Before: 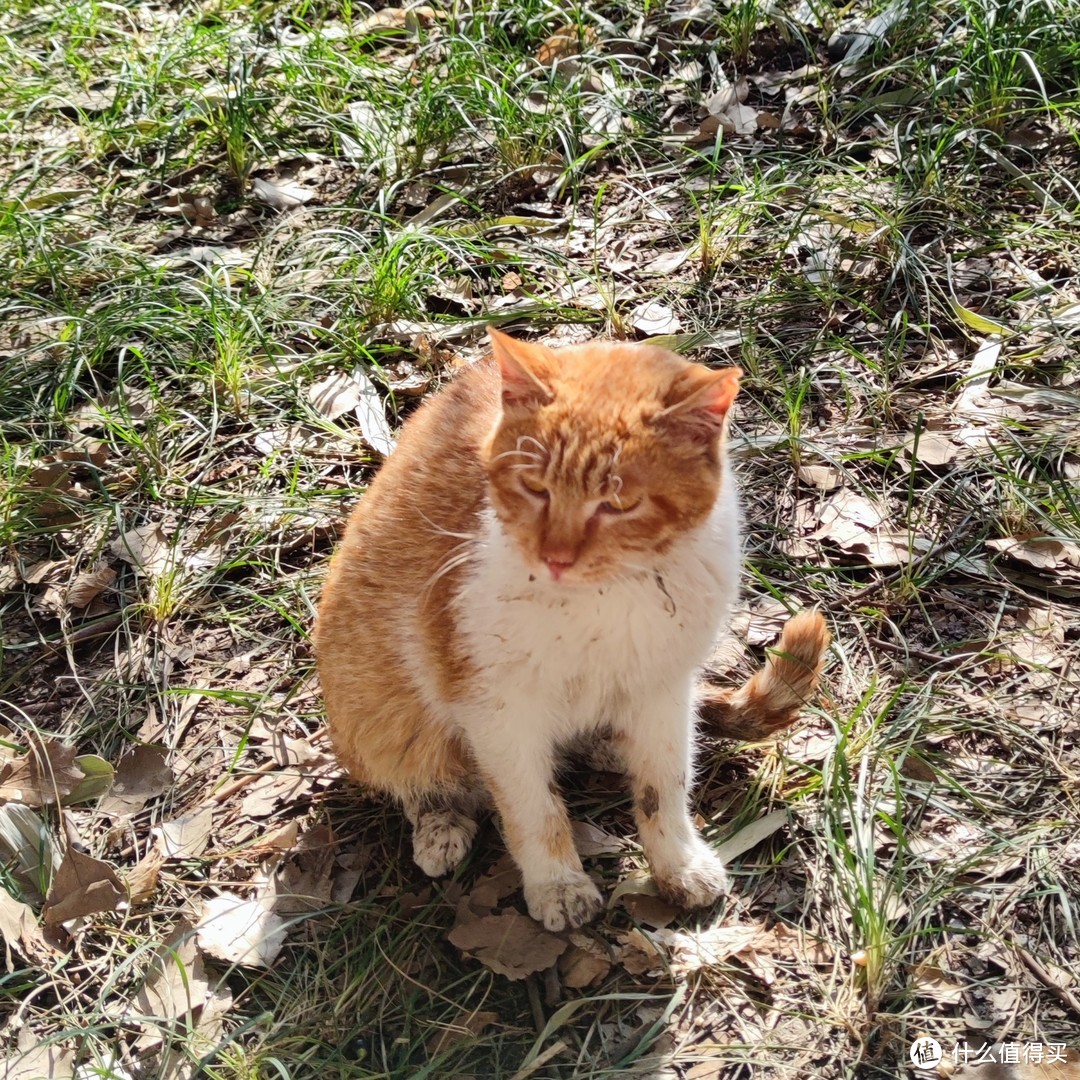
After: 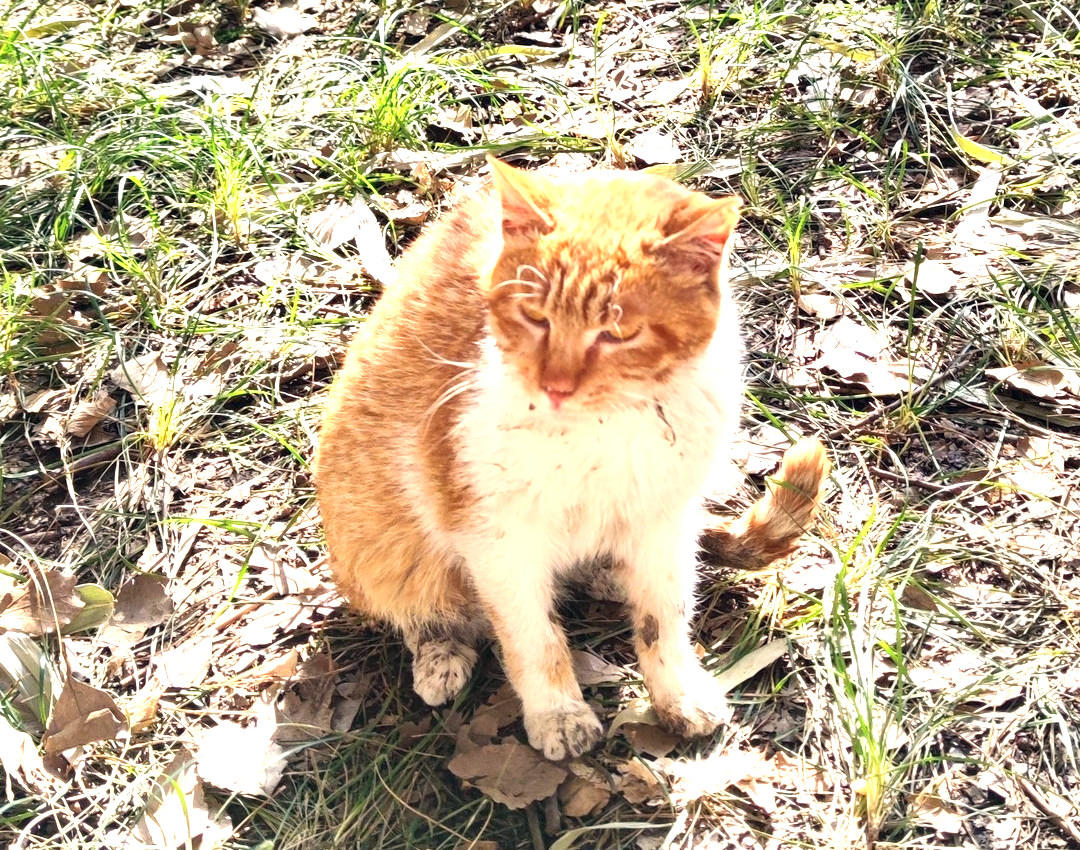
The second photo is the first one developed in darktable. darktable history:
crop and rotate: top 15.843%, bottom 5.377%
color zones: curves: ch0 [(0, 0.613) (0.01, 0.613) (0.245, 0.448) (0.498, 0.529) (0.642, 0.665) (0.879, 0.777) (0.99, 0.613)]; ch1 [(0, 0) (0.143, 0) (0.286, 0) (0.429, 0) (0.571, 0) (0.714, 0) (0.857, 0)], mix -122.42%
color correction: highlights a* 2.9, highlights b* 5.03, shadows a* -2.56, shadows b* -4.95, saturation 0.771
exposure: black level correction 0.001, exposure 1.398 EV, compensate highlight preservation false
